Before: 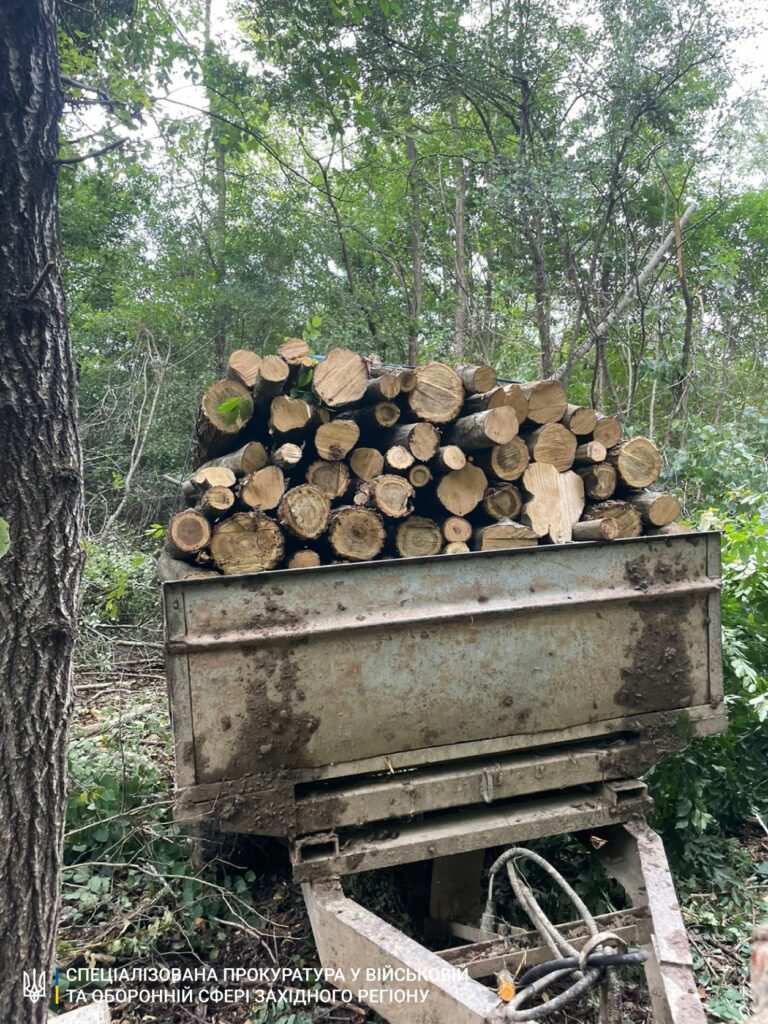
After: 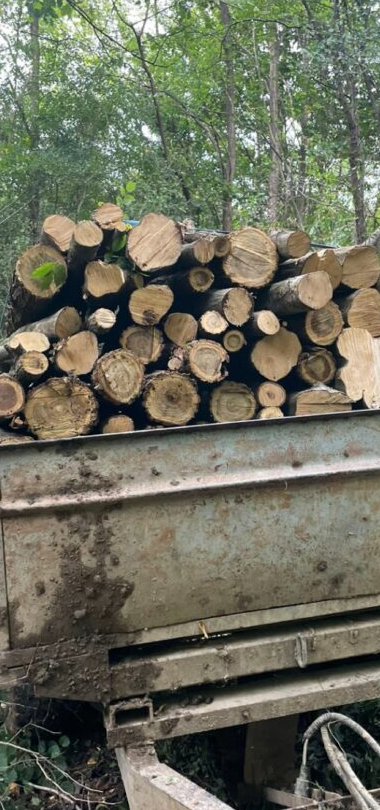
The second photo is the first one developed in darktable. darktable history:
crop and rotate: angle 0.019°, left 24.337%, top 13.207%, right 26.081%, bottom 7.625%
